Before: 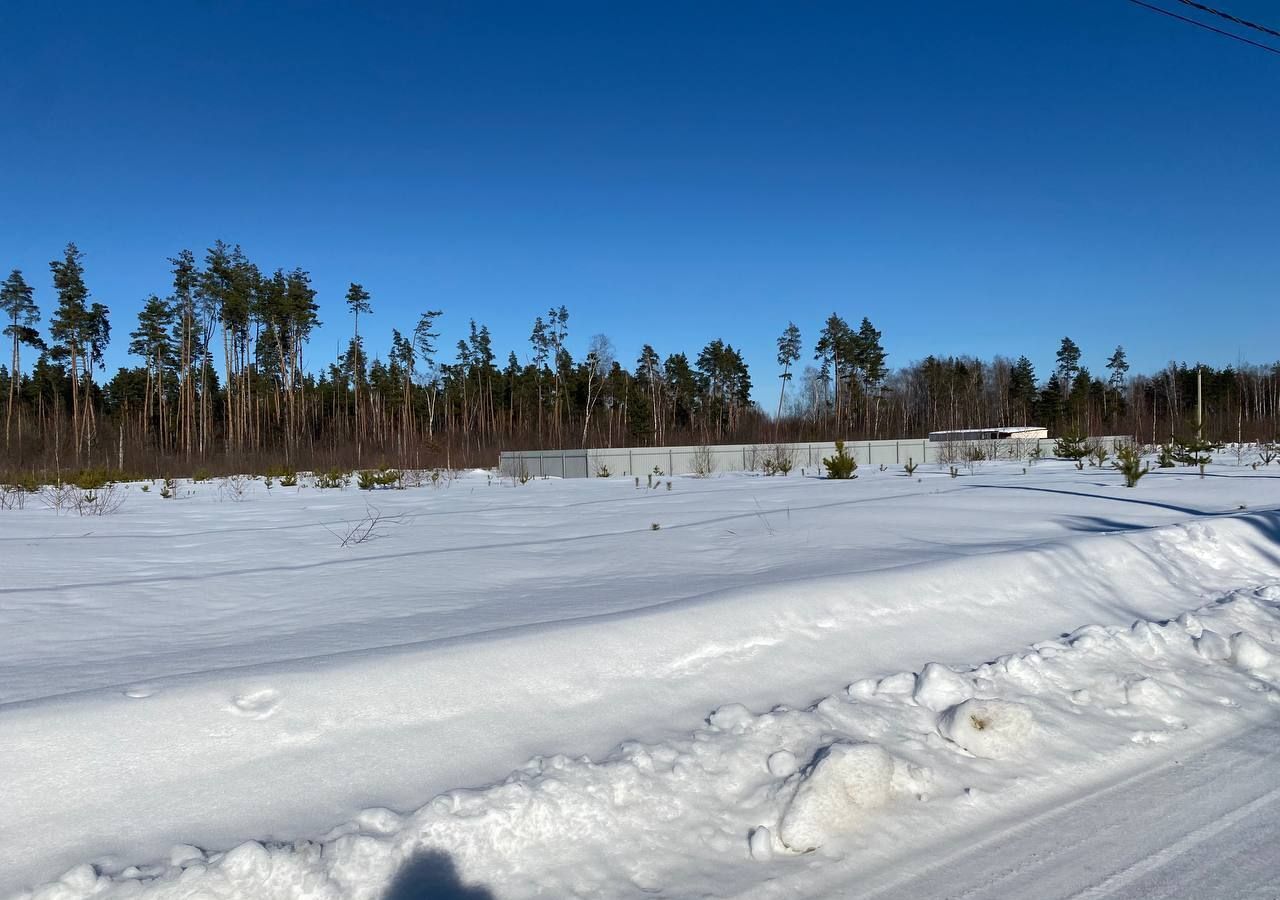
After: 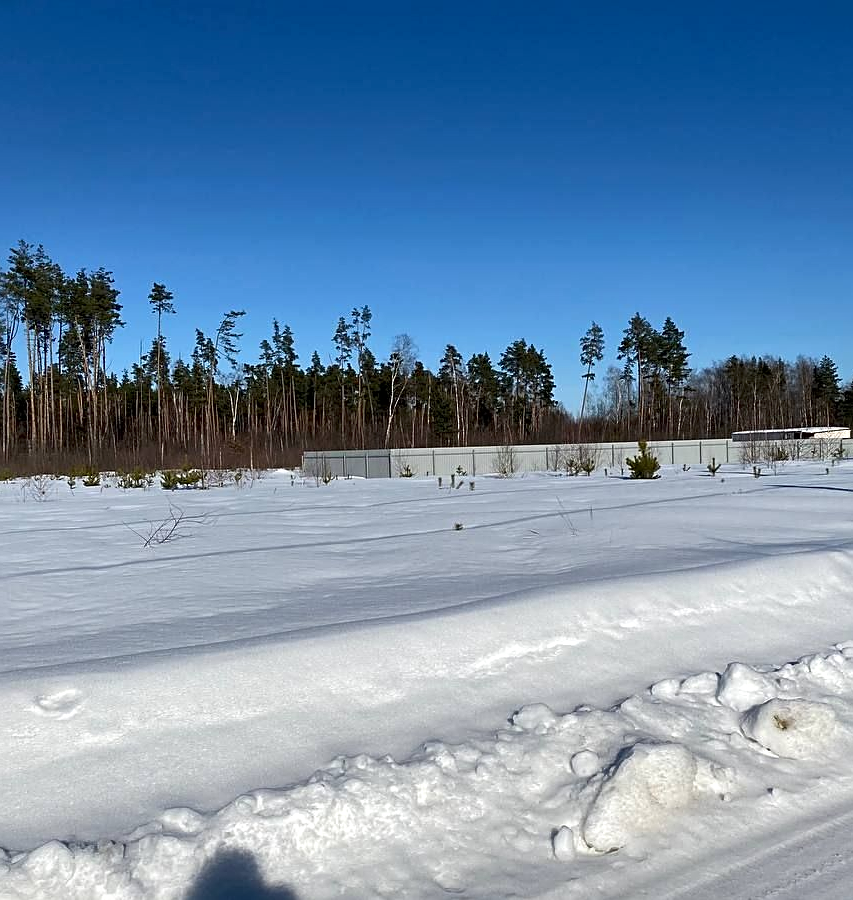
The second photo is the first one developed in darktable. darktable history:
sharpen: on, module defaults
local contrast: mode bilateral grid, contrast 20, coarseness 50, detail 132%, midtone range 0.2
exposure: black level correction 0.001, compensate highlight preservation false
crop and rotate: left 15.446%, right 17.836%
